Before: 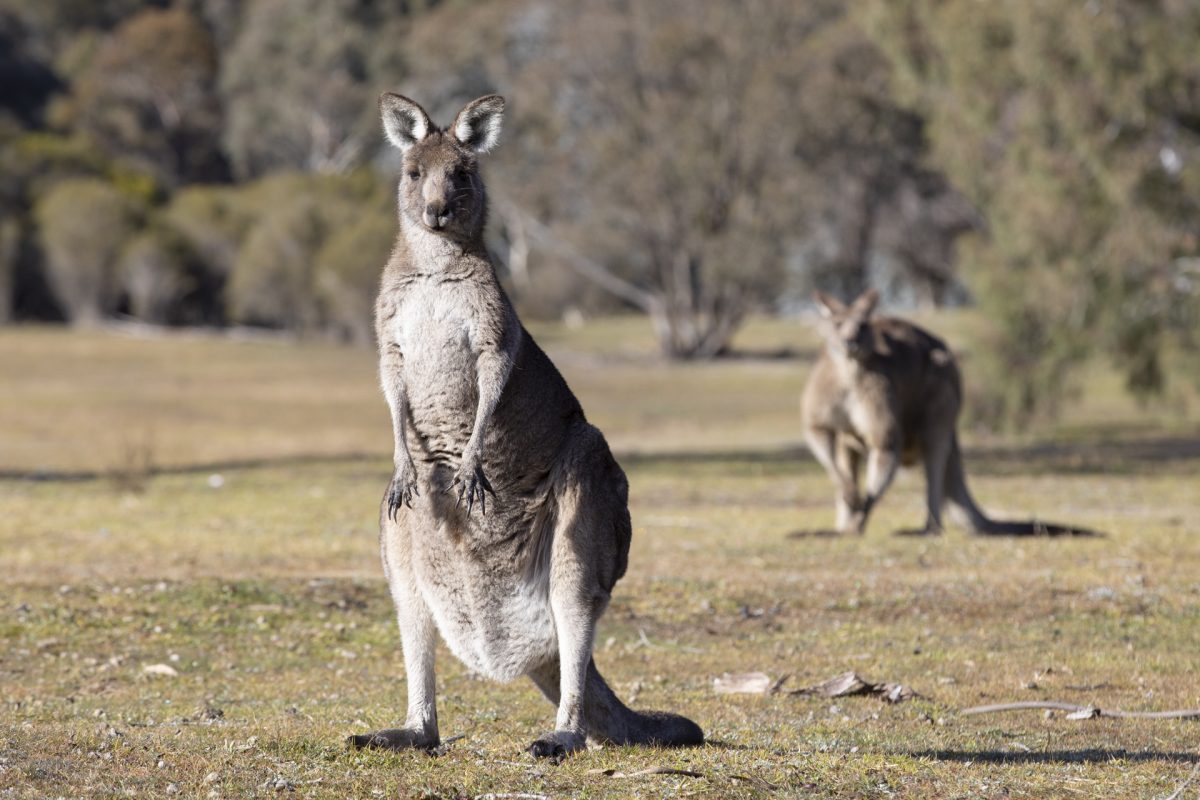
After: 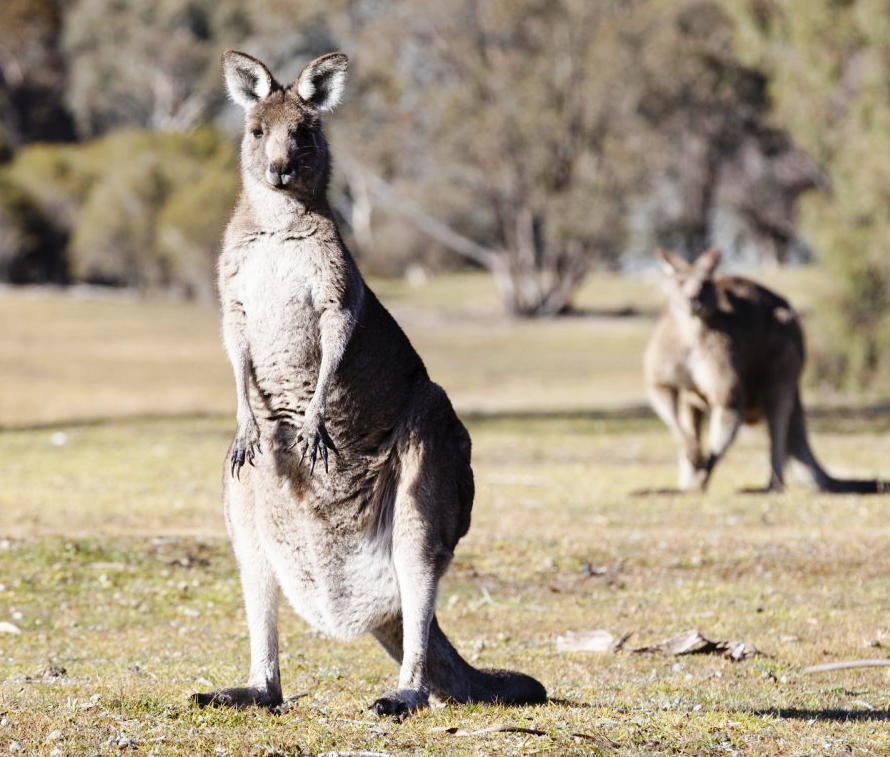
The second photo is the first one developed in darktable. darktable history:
crop and rotate: left 13.15%, top 5.251%, right 12.609%
base curve: curves: ch0 [(0, 0) (0.036, 0.025) (0.121, 0.166) (0.206, 0.329) (0.605, 0.79) (1, 1)], preserve colors none
